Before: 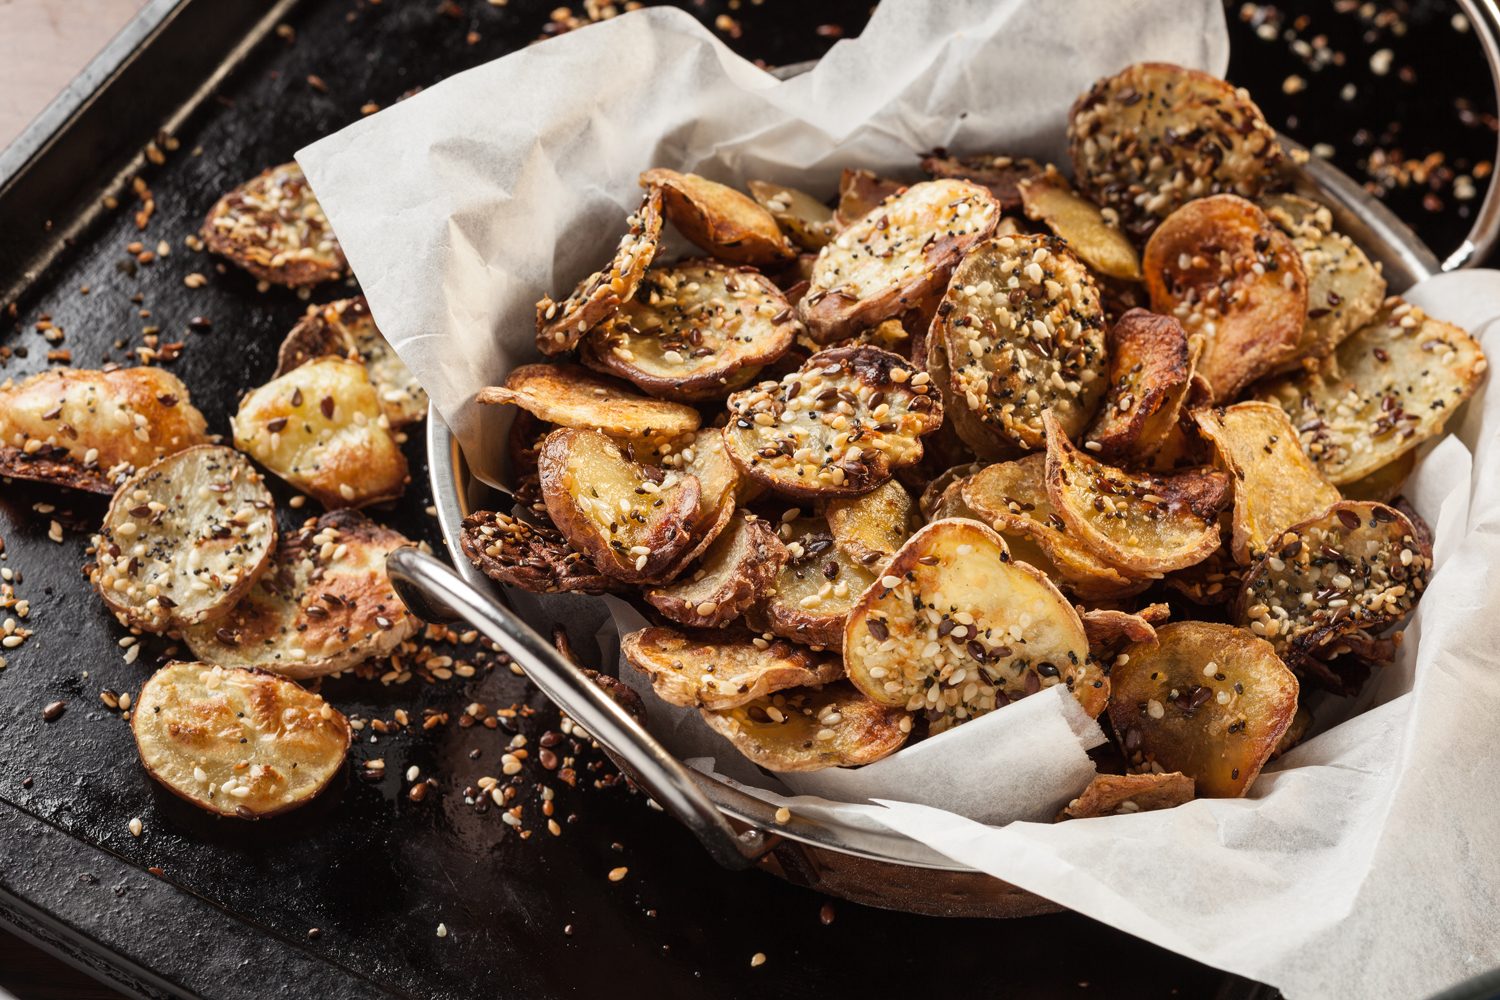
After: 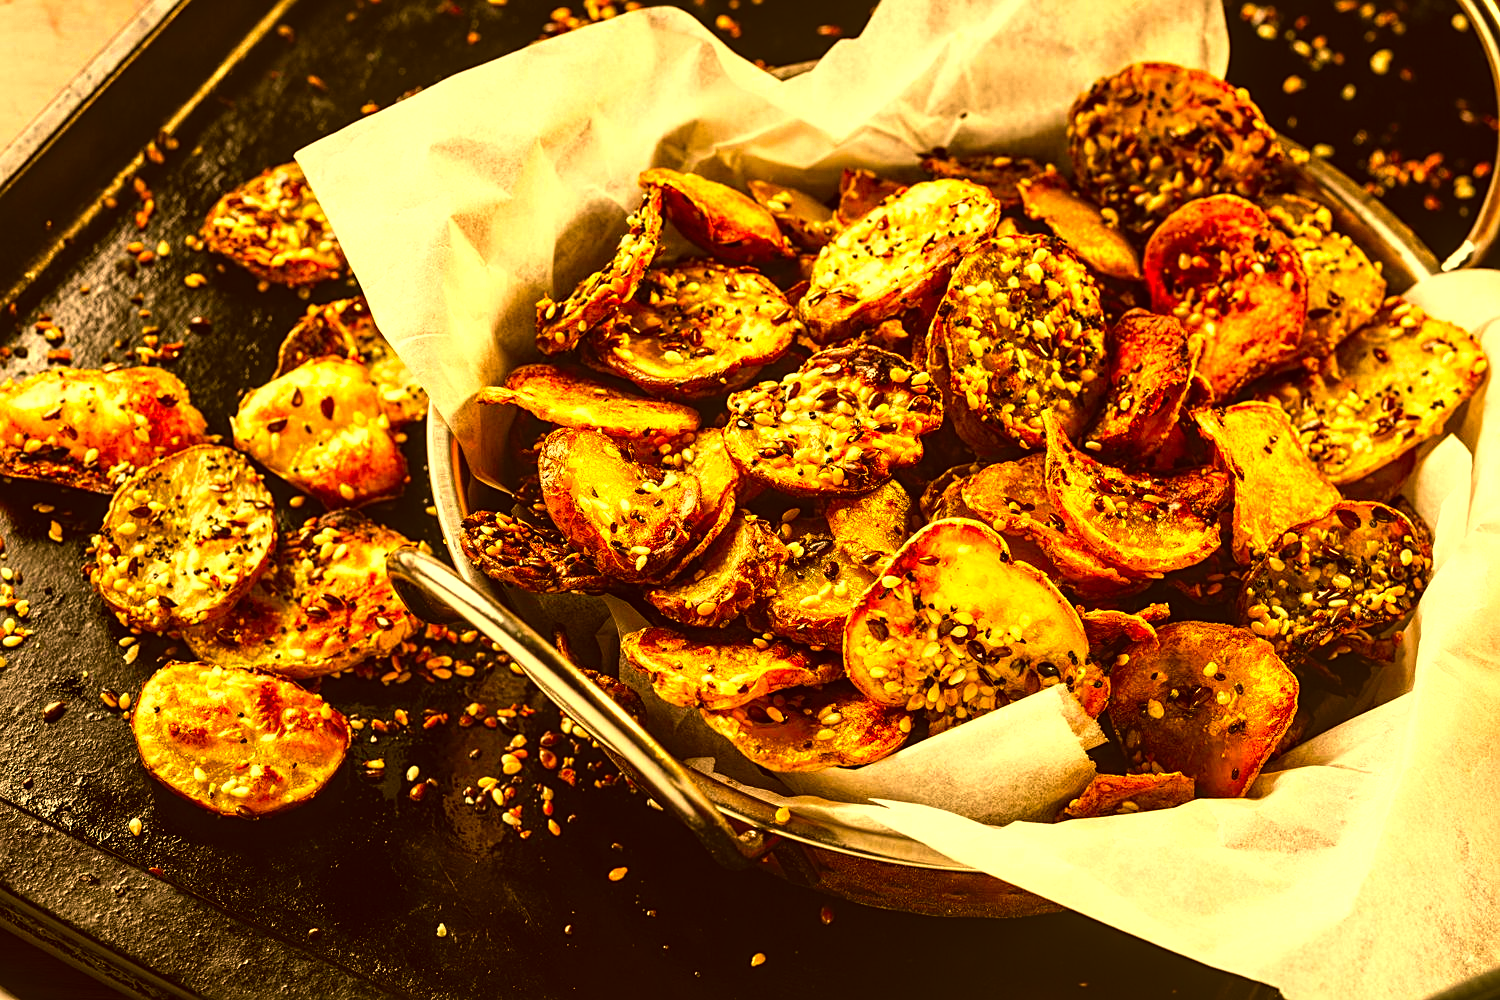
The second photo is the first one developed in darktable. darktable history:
sharpen: radius 2.167, amount 0.381, threshold 0
tone equalizer: -8 EV -1.08 EV, -7 EV -1.01 EV, -6 EV -0.867 EV, -5 EV -0.578 EV, -3 EV 0.578 EV, -2 EV 0.867 EV, -1 EV 1.01 EV, +0 EV 1.08 EV, edges refinement/feathering 500, mask exposure compensation -1.57 EV, preserve details no
local contrast: on, module defaults
color correction: highlights a* 10.44, highlights b* 30.04, shadows a* 2.73, shadows b* 17.51, saturation 1.72
shadows and highlights: shadows 25, highlights -25
